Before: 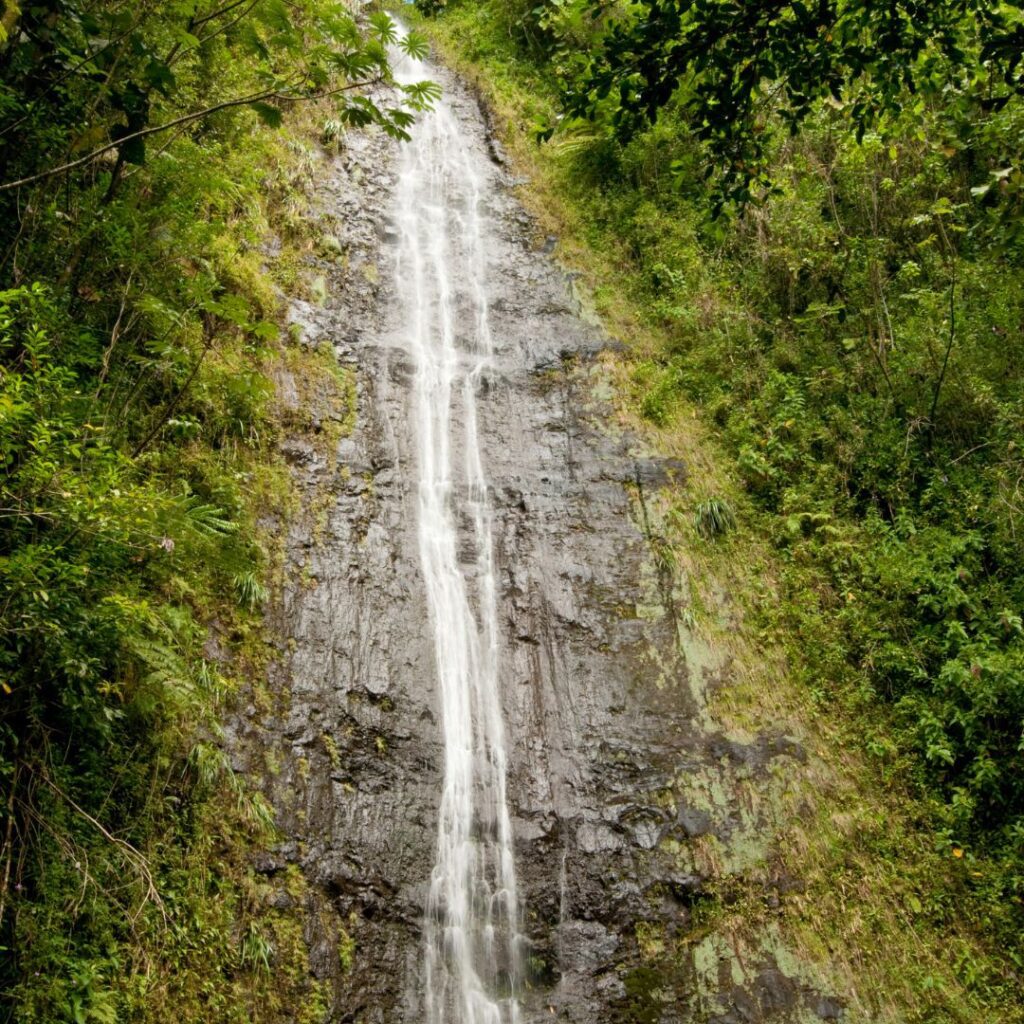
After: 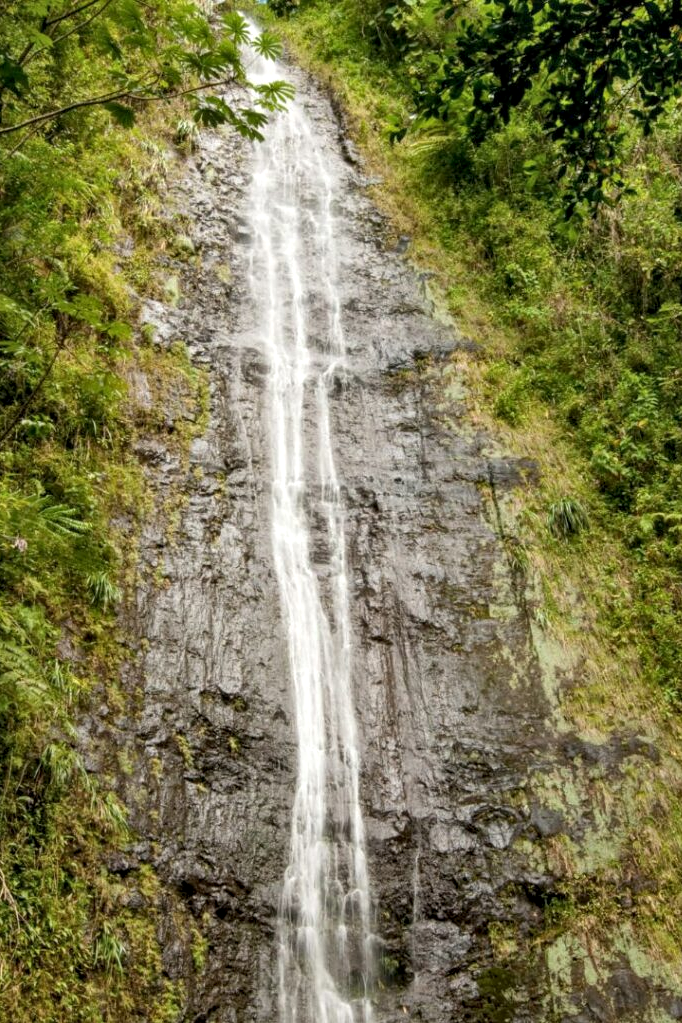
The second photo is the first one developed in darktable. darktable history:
tone equalizer: on, module defaults
local contrast: on, module defaults
shadows and highlights: highlights color adjustment 0%, soften with gaussian
crop and rotate: left 14.385%, right 18.948%
